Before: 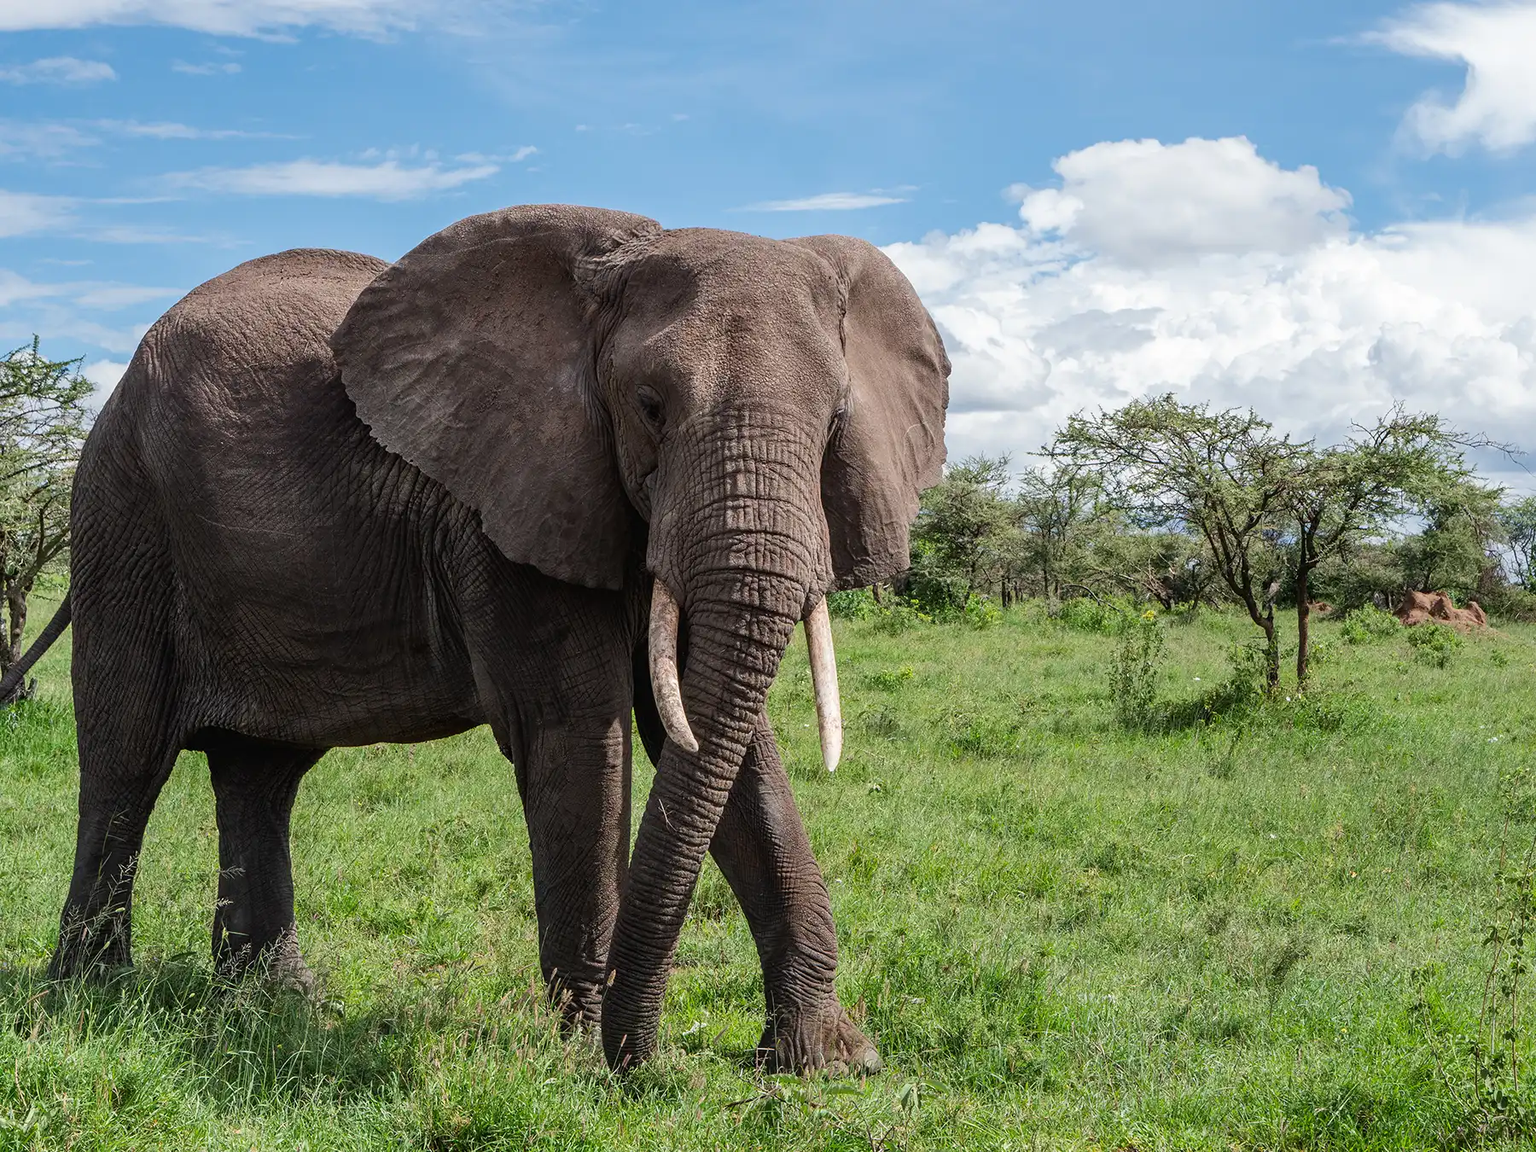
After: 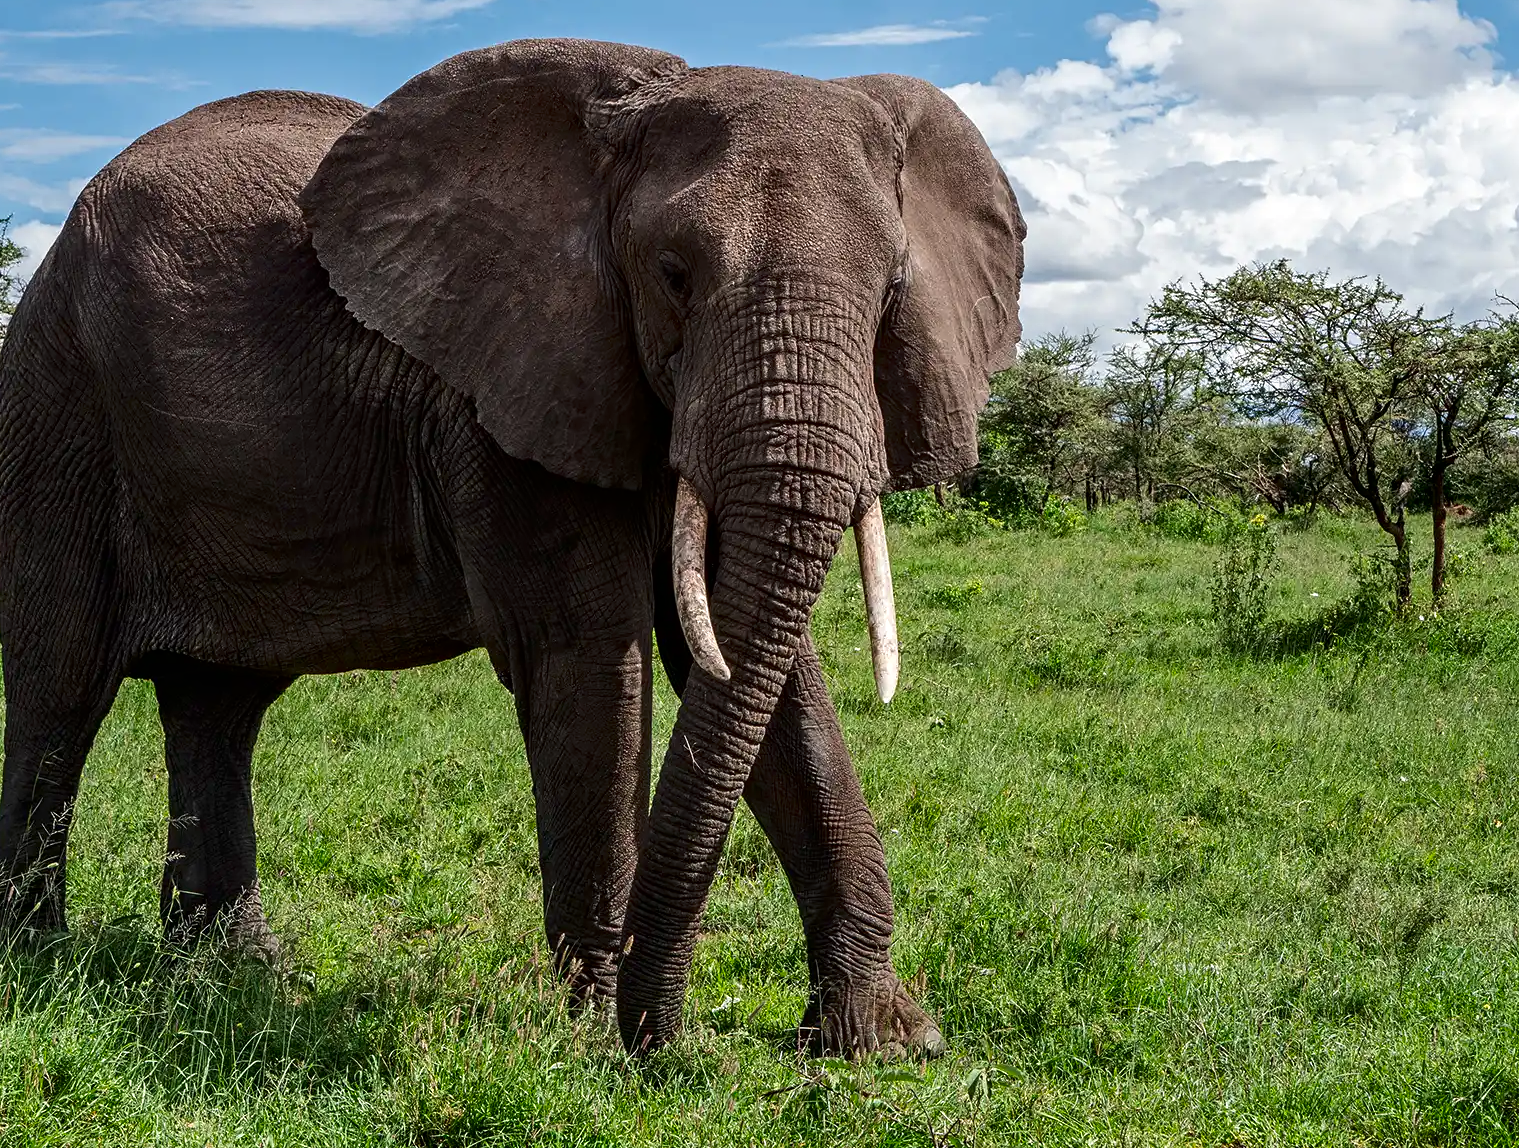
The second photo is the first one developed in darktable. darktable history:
contrast equalizer: y [[0.509, 0.514, 0.523, 0.542, 0.578, 0.603], [0.5 ×6], [0.509, 0.514, 0.523, 0.542, 0.578, 0.603], [0.001, 0.002, 0.003, 0.005, 0.01, 0.013], [0.001, 0.002, 0.003, 0.005, 0.01, 0.013]]
contrast brightness saturation: contrast 0.067, brightness -0.148, saturation 0.116
crop and rotate: left 4.933%, top 14.944%, right 10.673%
